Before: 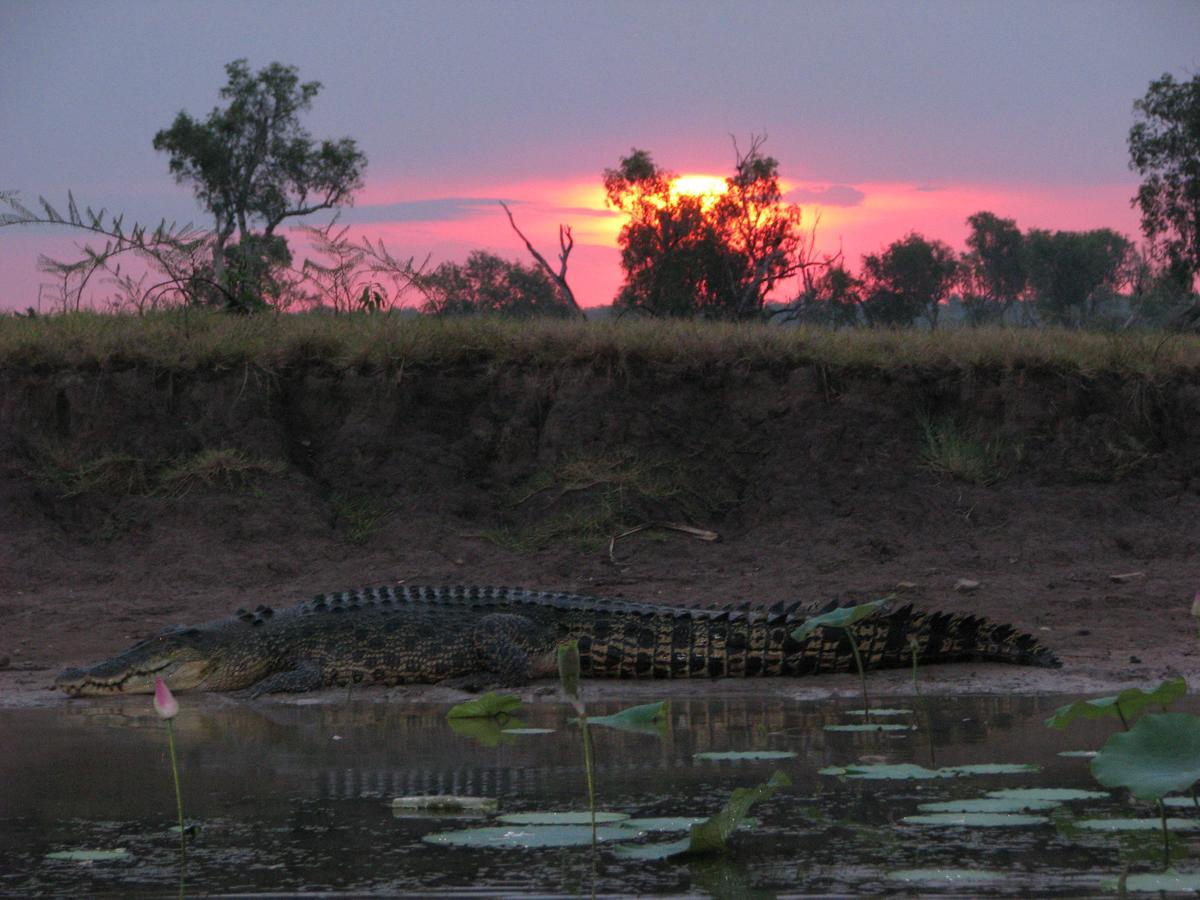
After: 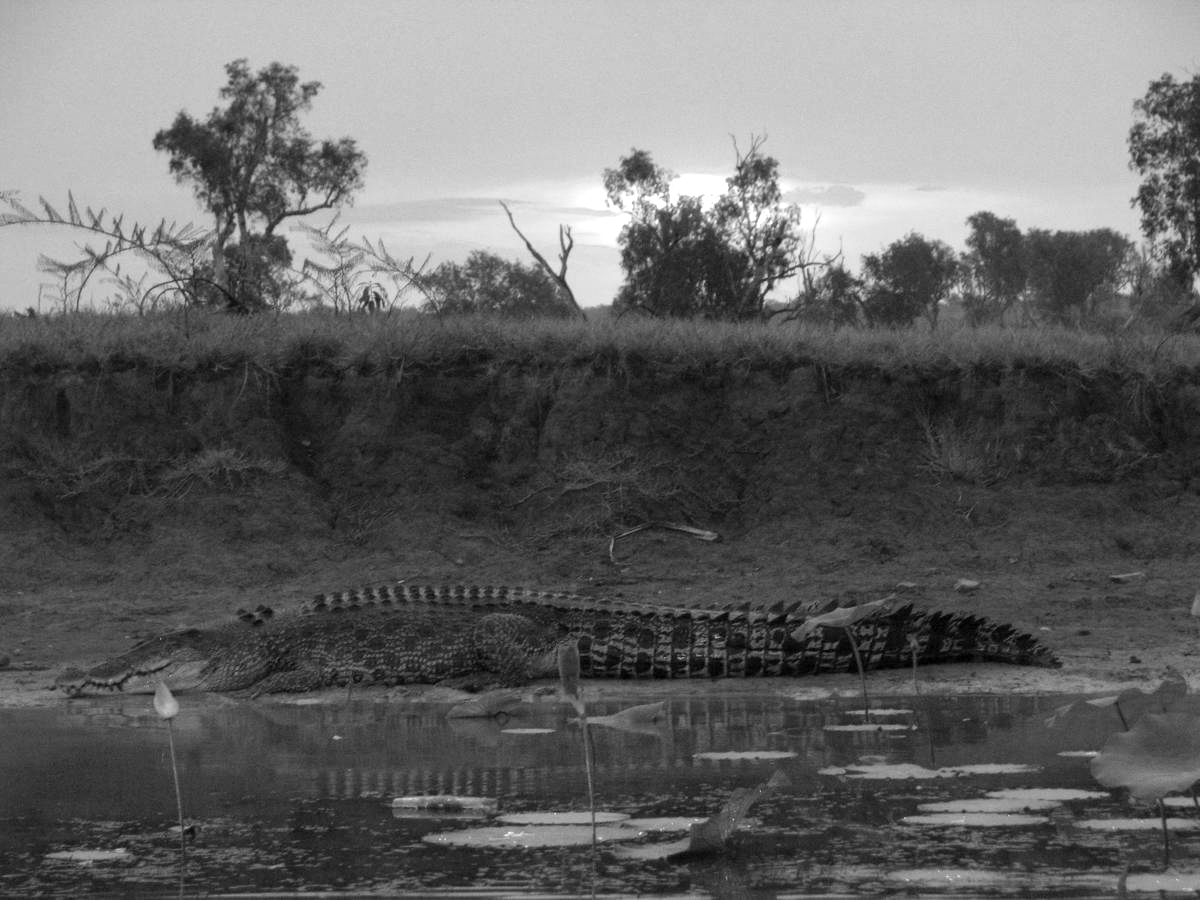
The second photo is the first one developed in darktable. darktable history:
color calibration: output gray [0.21, 0.42, 0.37, 0], gray › normalize channels true, illuminant same as pipeline (D50), adaptation XYZ, x 0.346, y 0.359, gamut compression 0
exposure: black level correction 0.001, exposure 0.955 EV, compensate exposure bias true, compensate highlight preservation false
